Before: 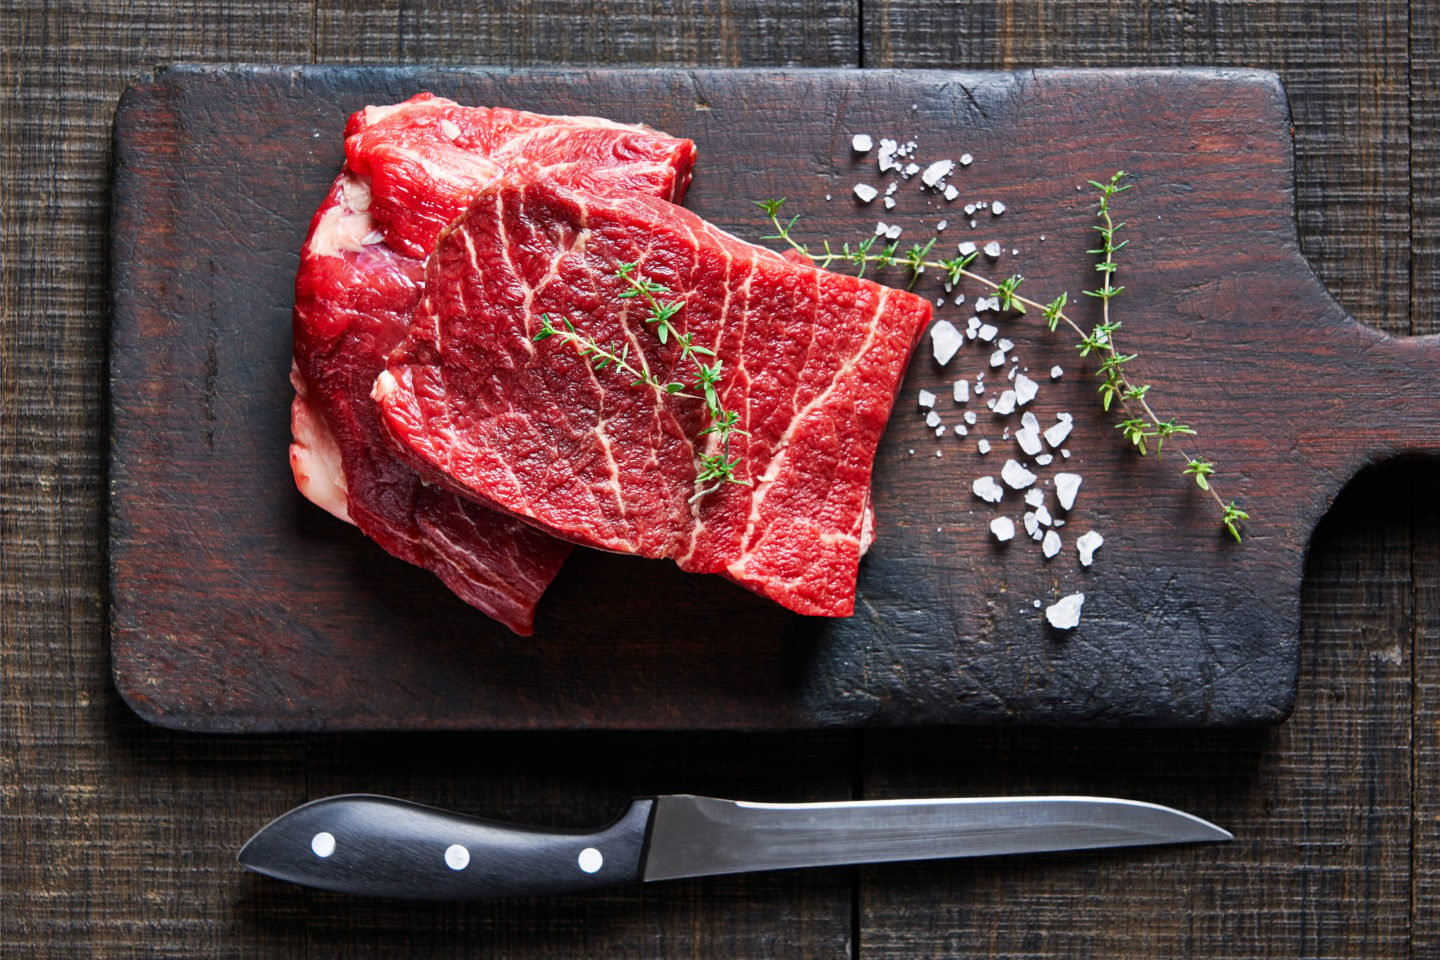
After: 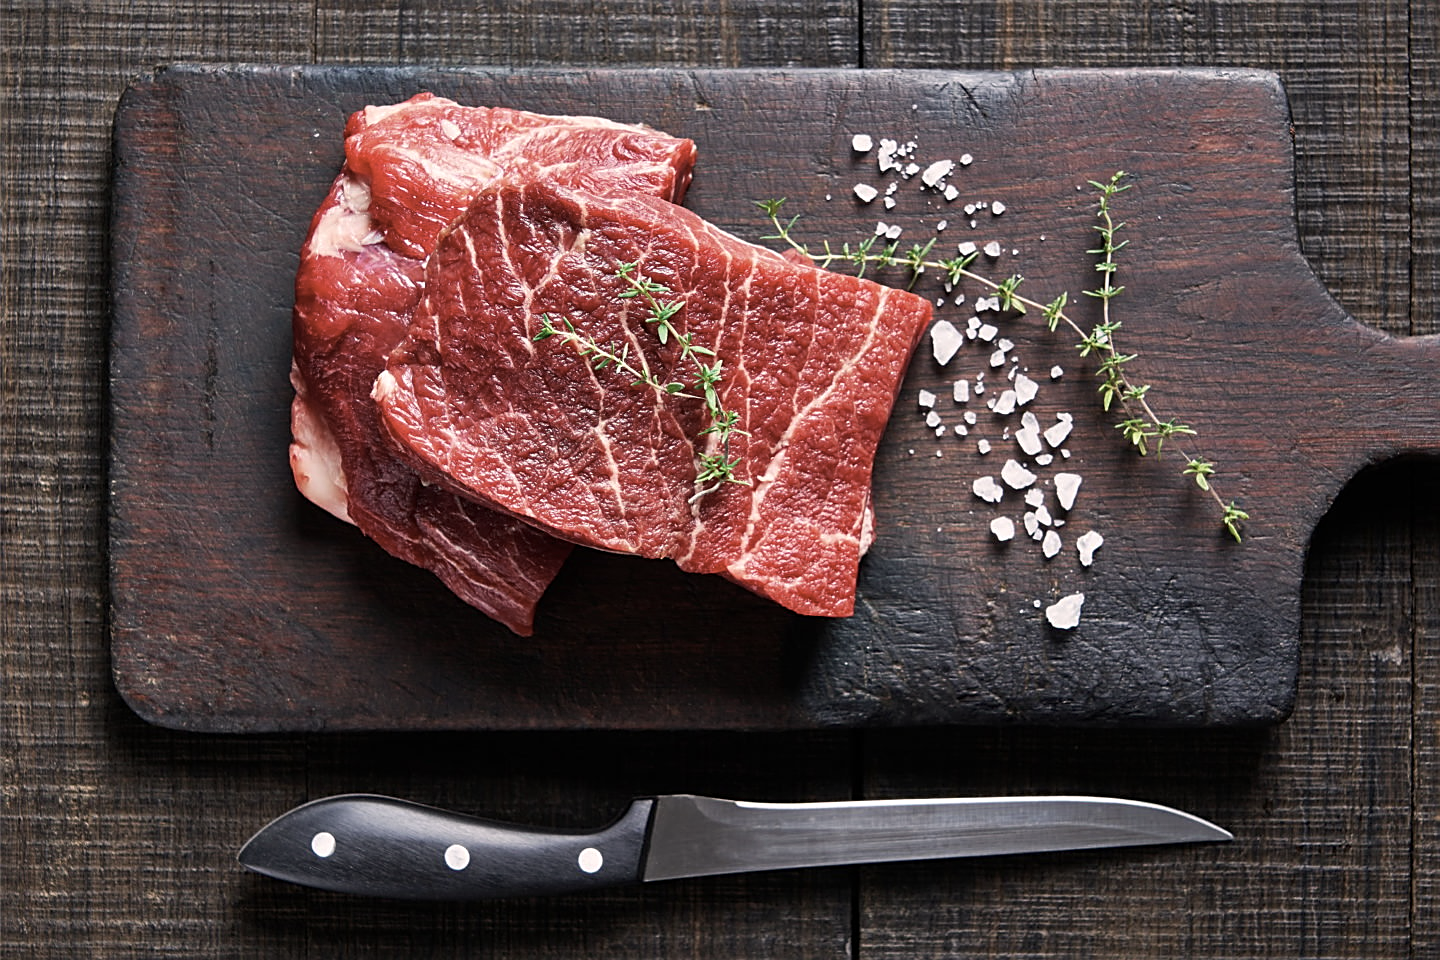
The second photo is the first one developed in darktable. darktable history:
color correction: highlights a* 5.5, highlights b* 5.16, saturation 0.668
sharpen: on, module defaults
